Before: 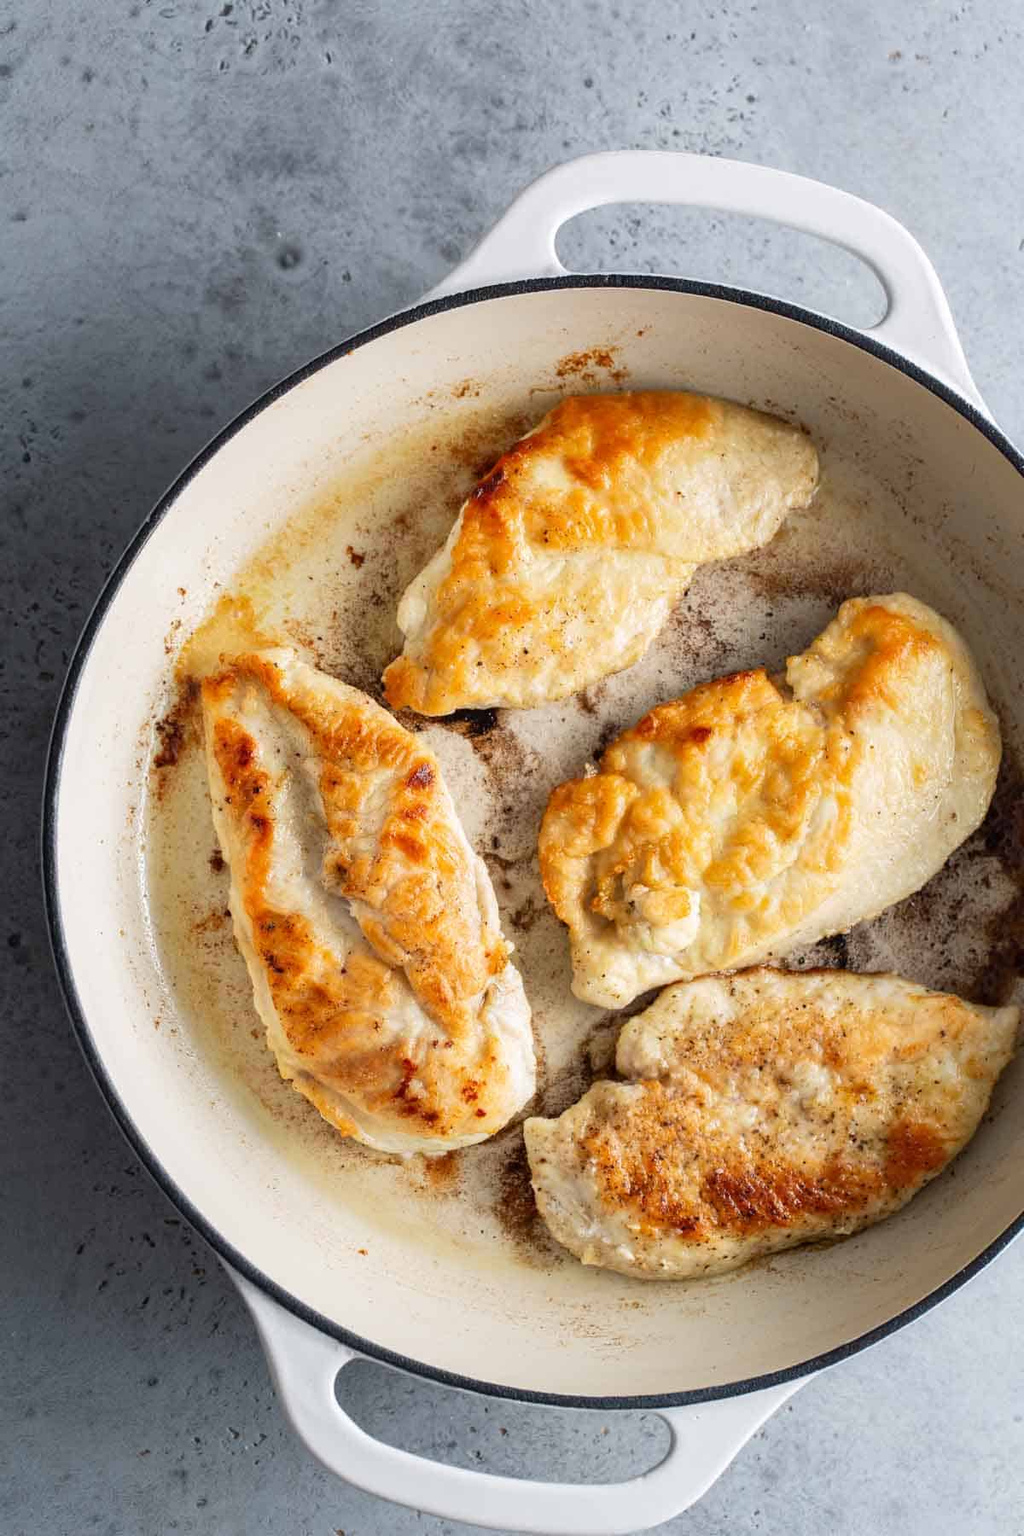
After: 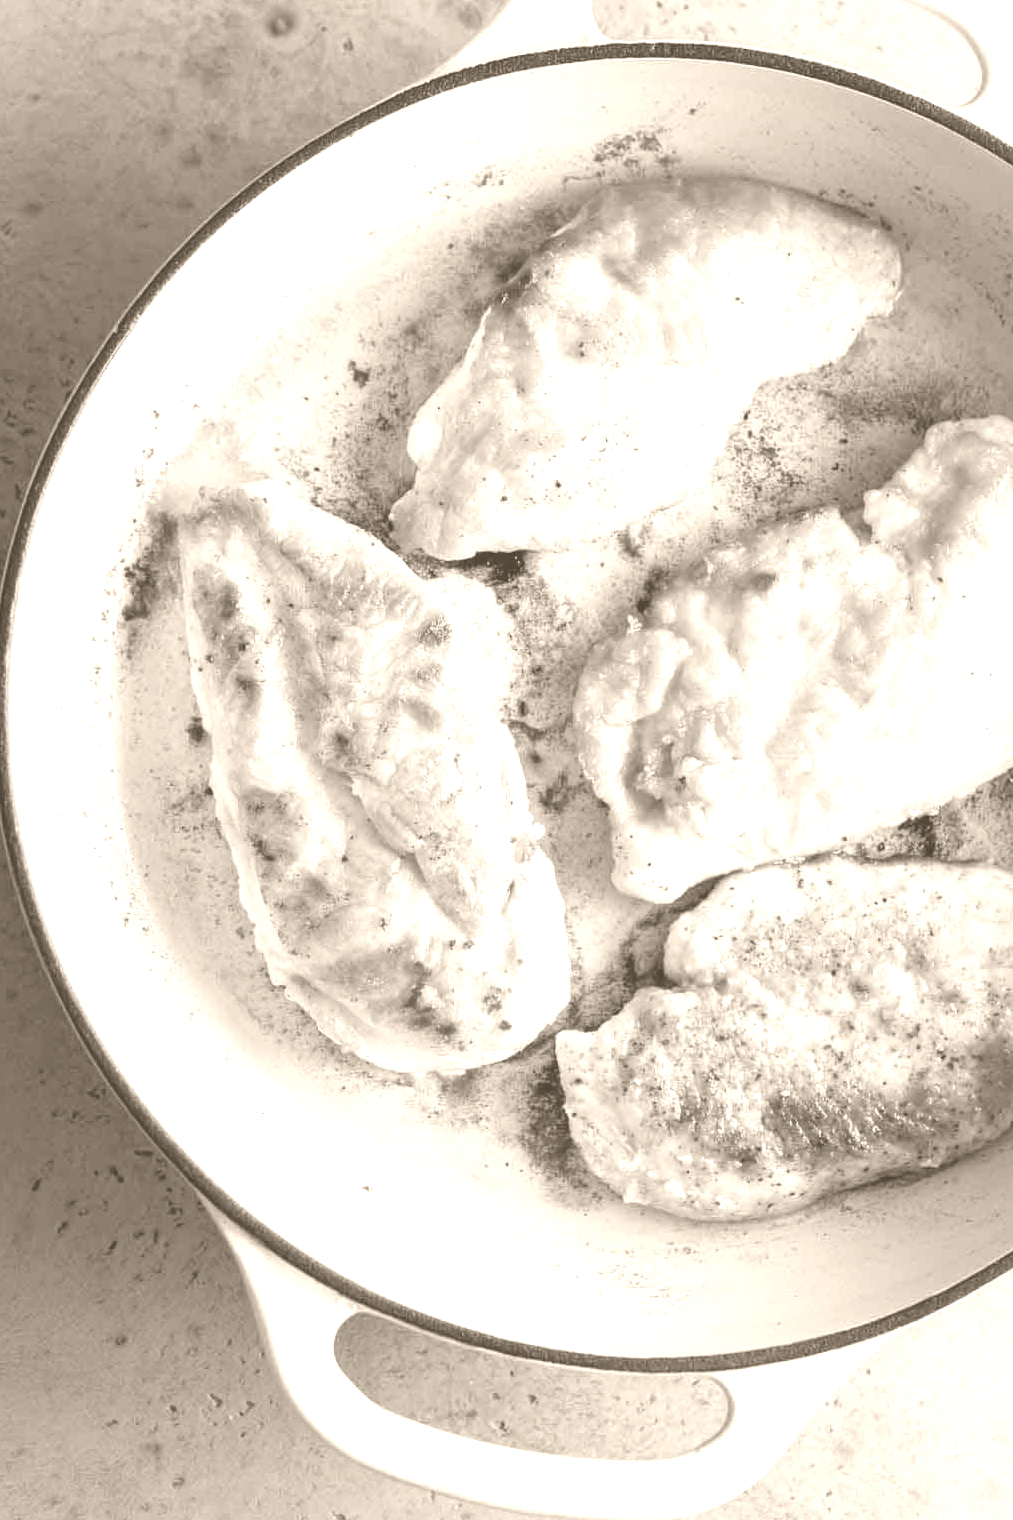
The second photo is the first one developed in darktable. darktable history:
exposure: black level correction 0.001, exposure -0.2 EV, compensate highlight preservation false
colorize: hue 34.49°, saturation 35.33%, source mix 100%, version 1
crop and rotate: left 4.842%, top 15.51%, right 10.668%
